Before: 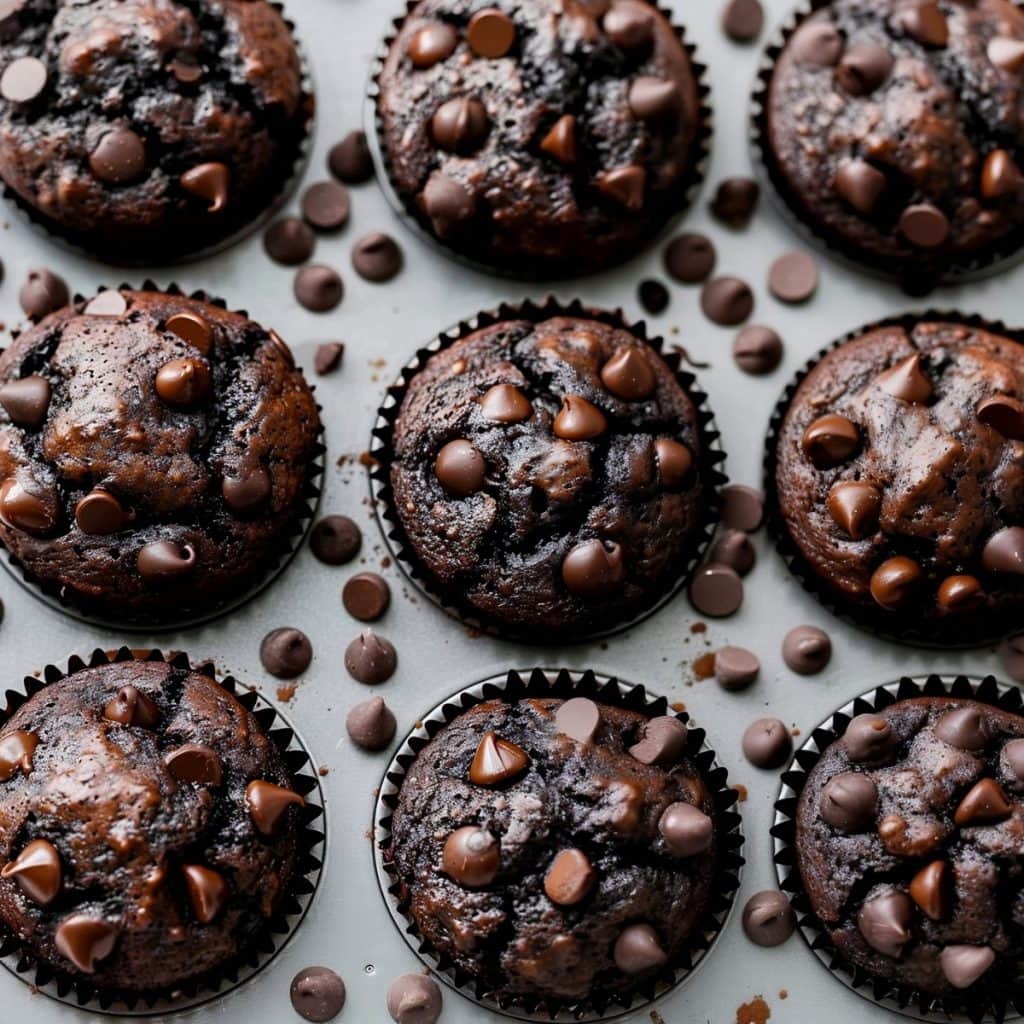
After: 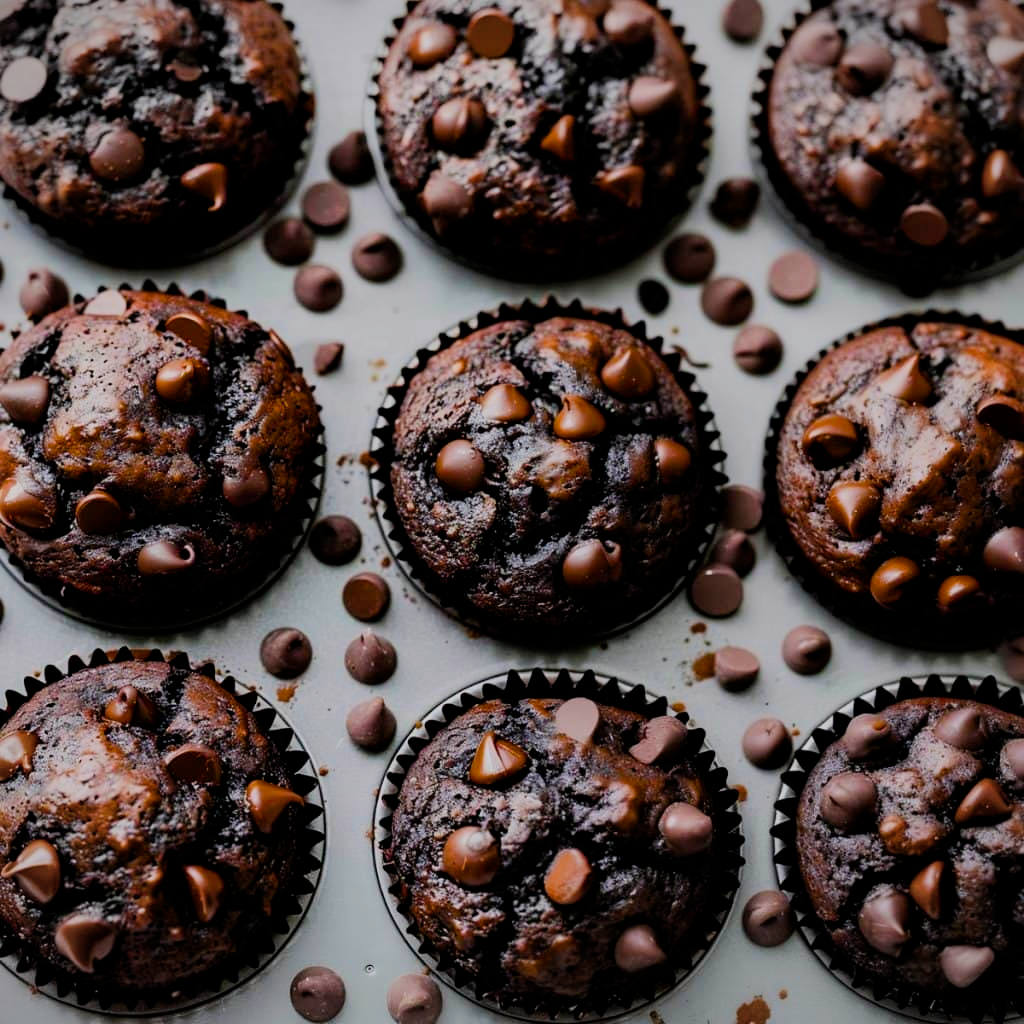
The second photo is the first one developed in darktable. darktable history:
filmic rgb: black relative exposure -7.65 EV, white relative exposure 4.56 EV, hardness 3.61
vignetting: fall-off start 97.4%, fall-off radius 79.39%, width/height ratio 1.119, unbound false
color balance rgb: highlights gain › chroma 0.123%, highlights gain › hue 330.85°, linear chroma grading › global chroma 23.154%, perceptual saturation grading › global saturation 25.835%
